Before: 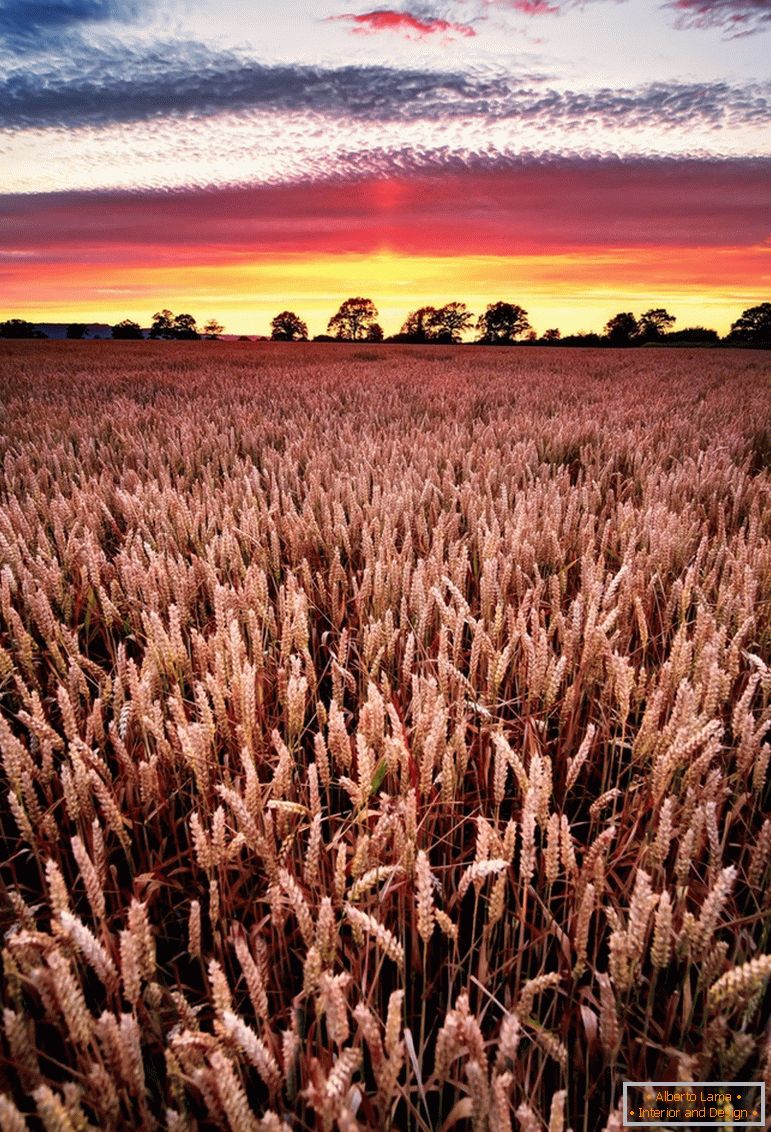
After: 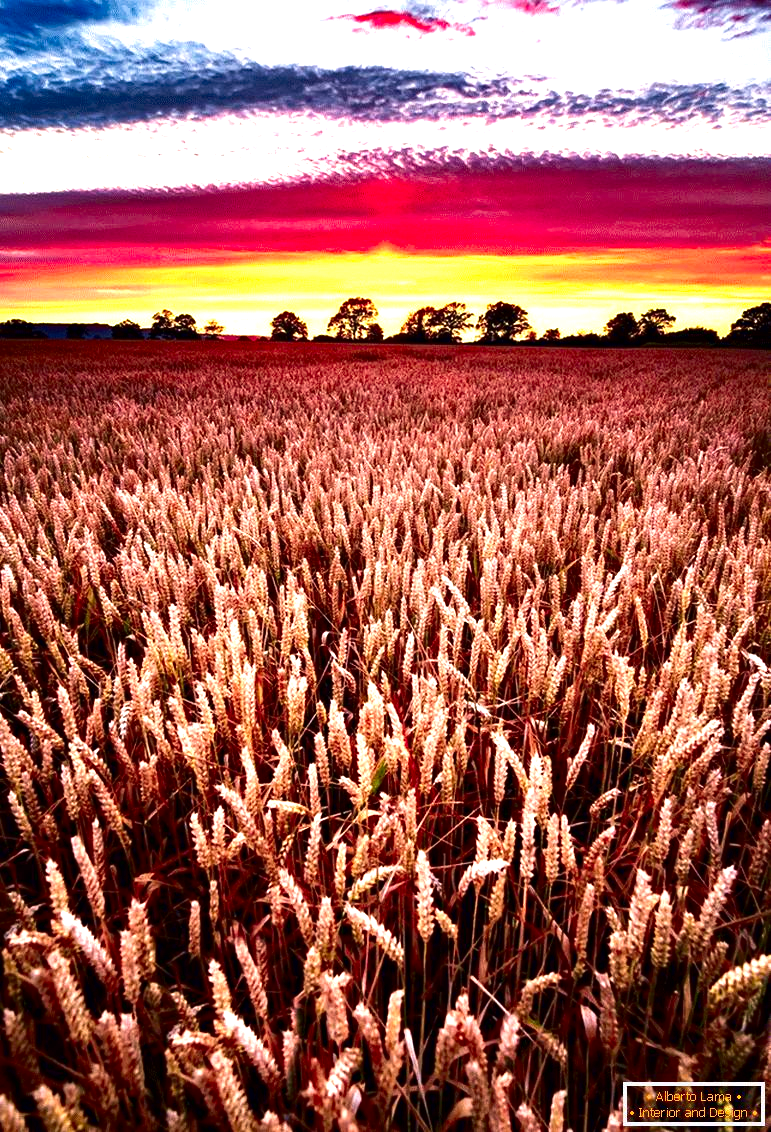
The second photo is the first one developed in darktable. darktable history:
velvia: strength 27.18%
contrast brightness saturation: contrast 0.132, brightness -0.233, saturation 0.141
exposure: exposure 1 EV, compensate highlight preservation false
haze removal: strength 0.413, compatibility mode true, adaptive false
tone equalizer: on, module defaults
